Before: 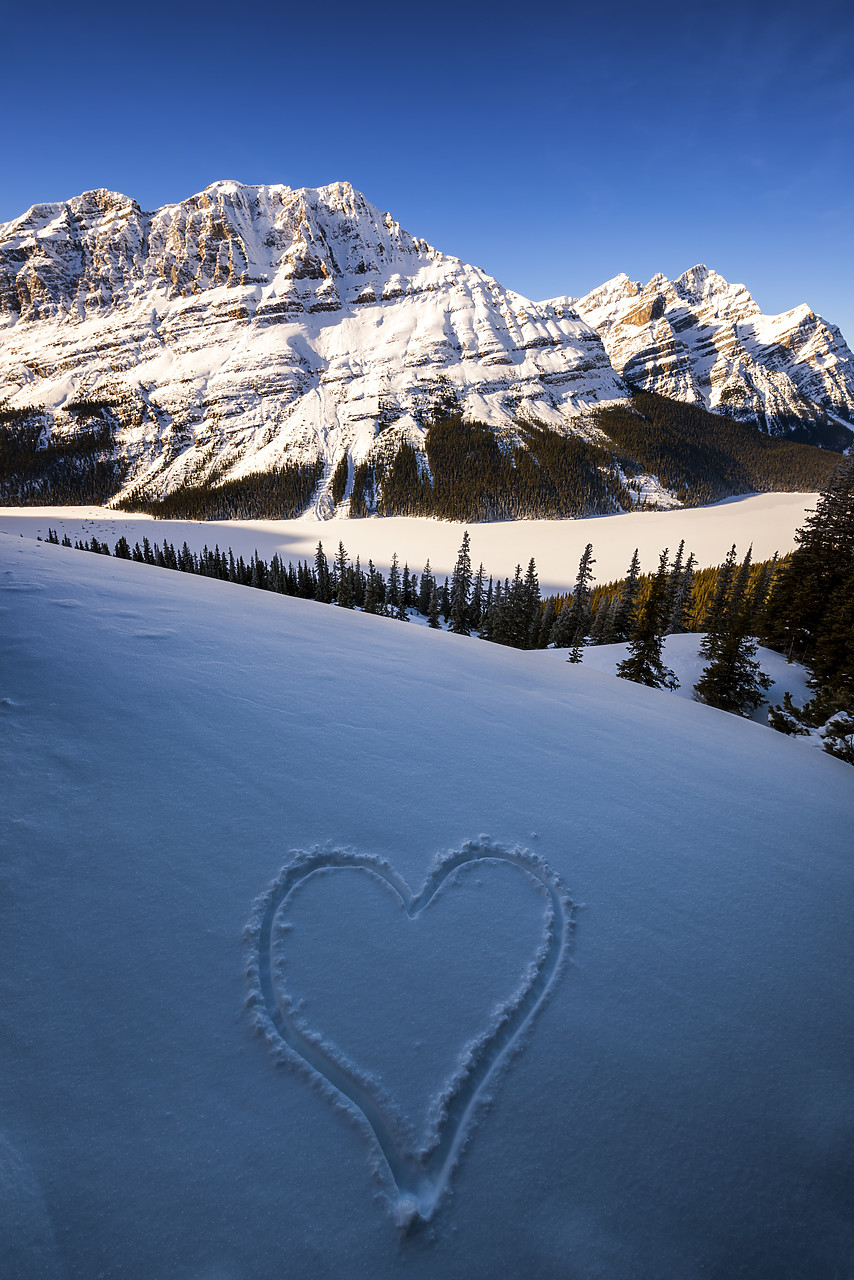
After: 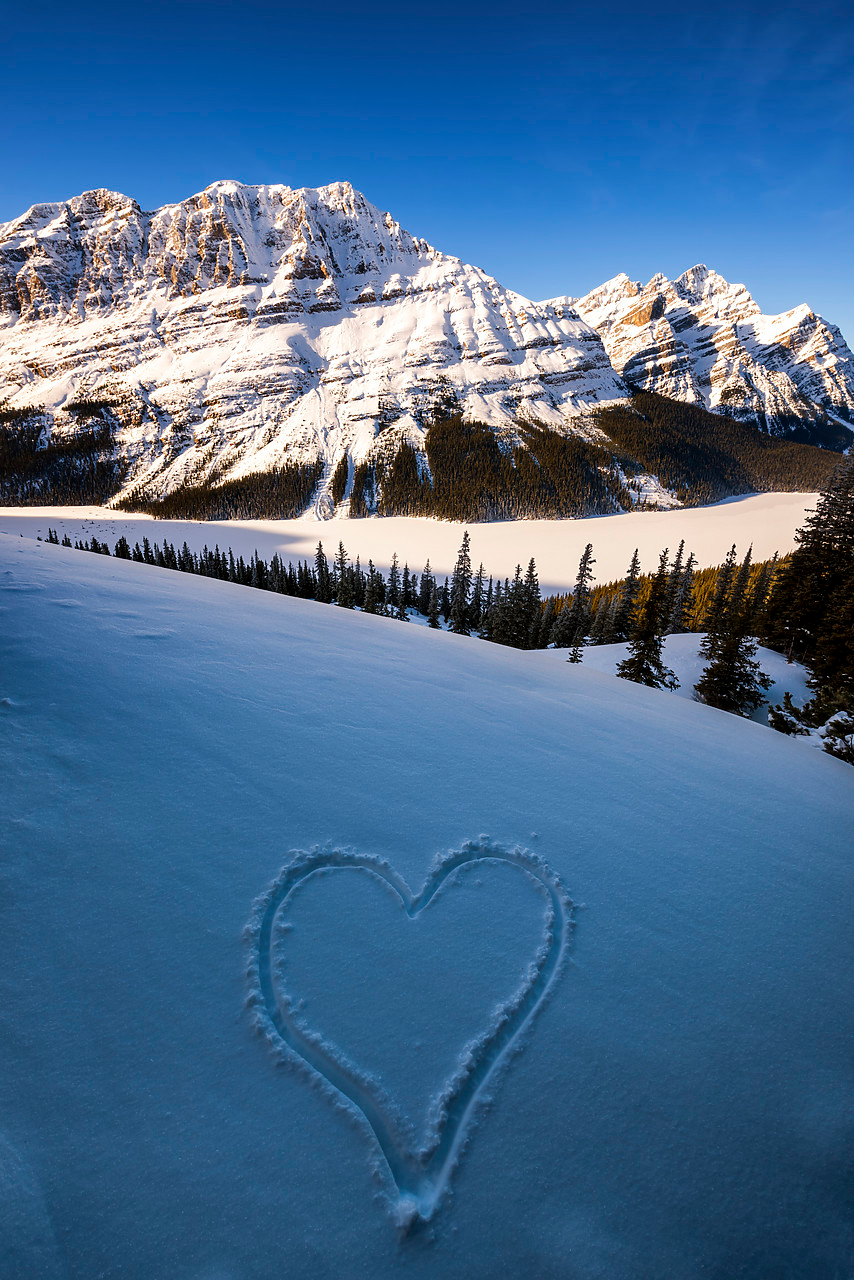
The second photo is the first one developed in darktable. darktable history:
shadows and highlights: shadows 36.05, highlights -34.76, soften with gaussian
